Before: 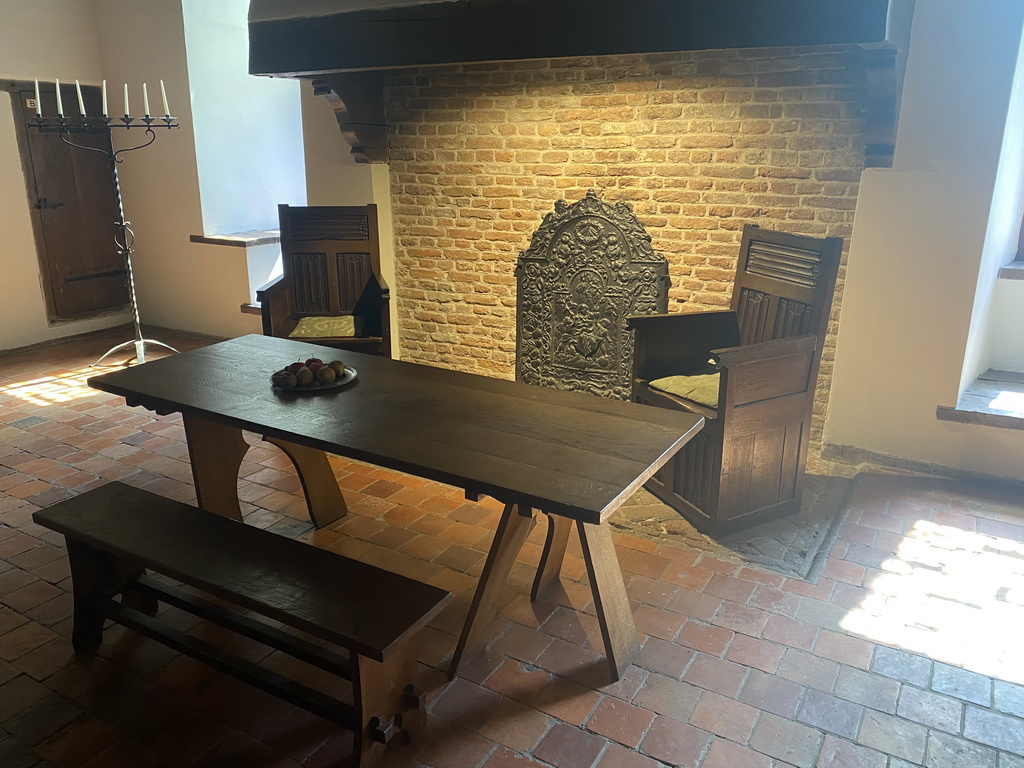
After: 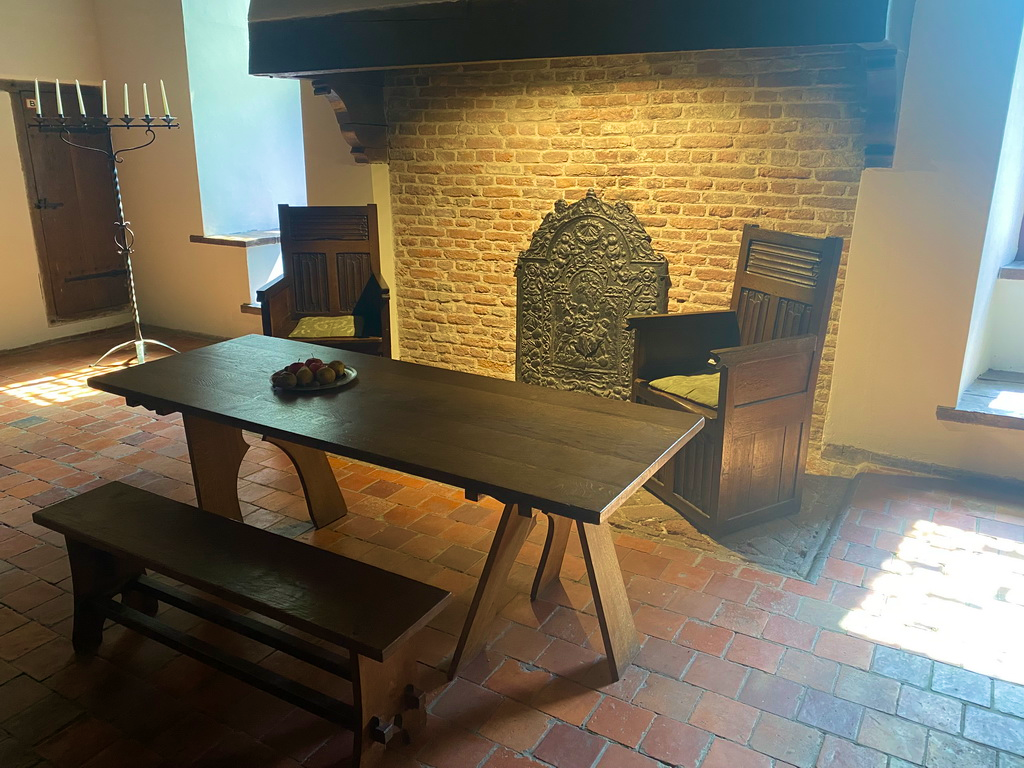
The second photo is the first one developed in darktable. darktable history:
velvia: strength 39.65%
